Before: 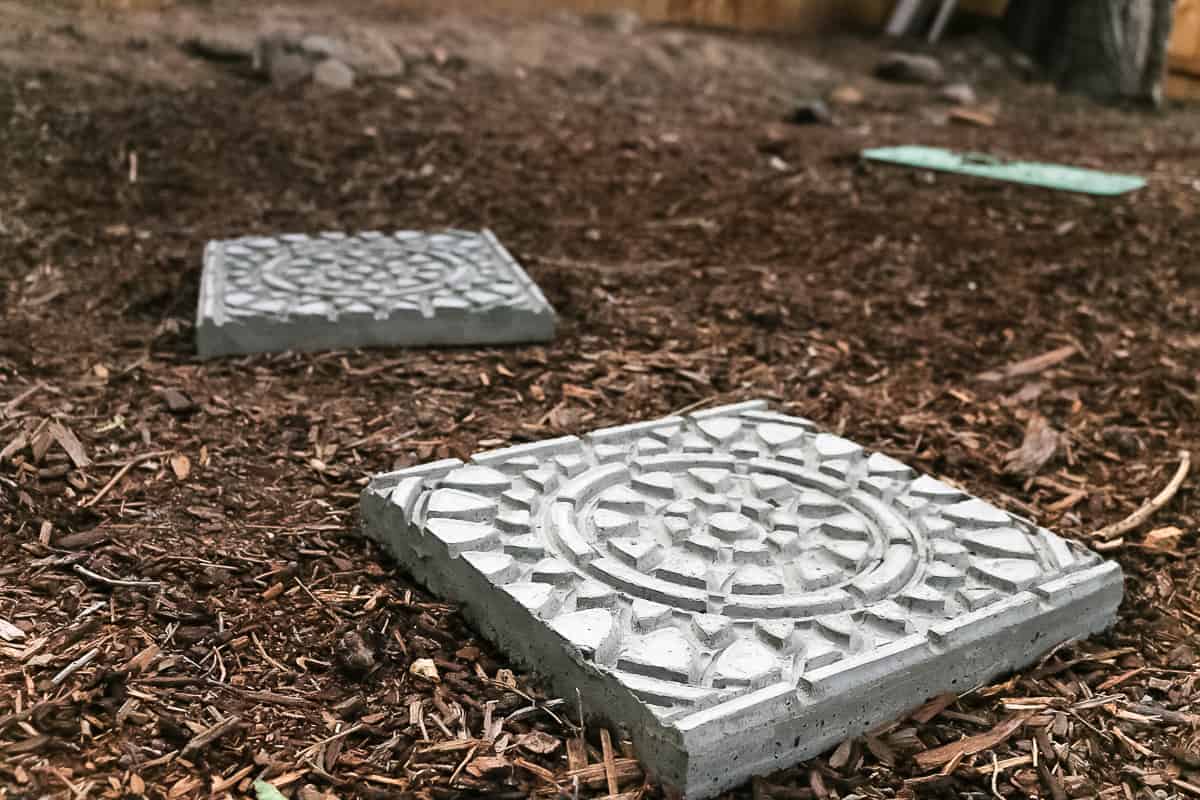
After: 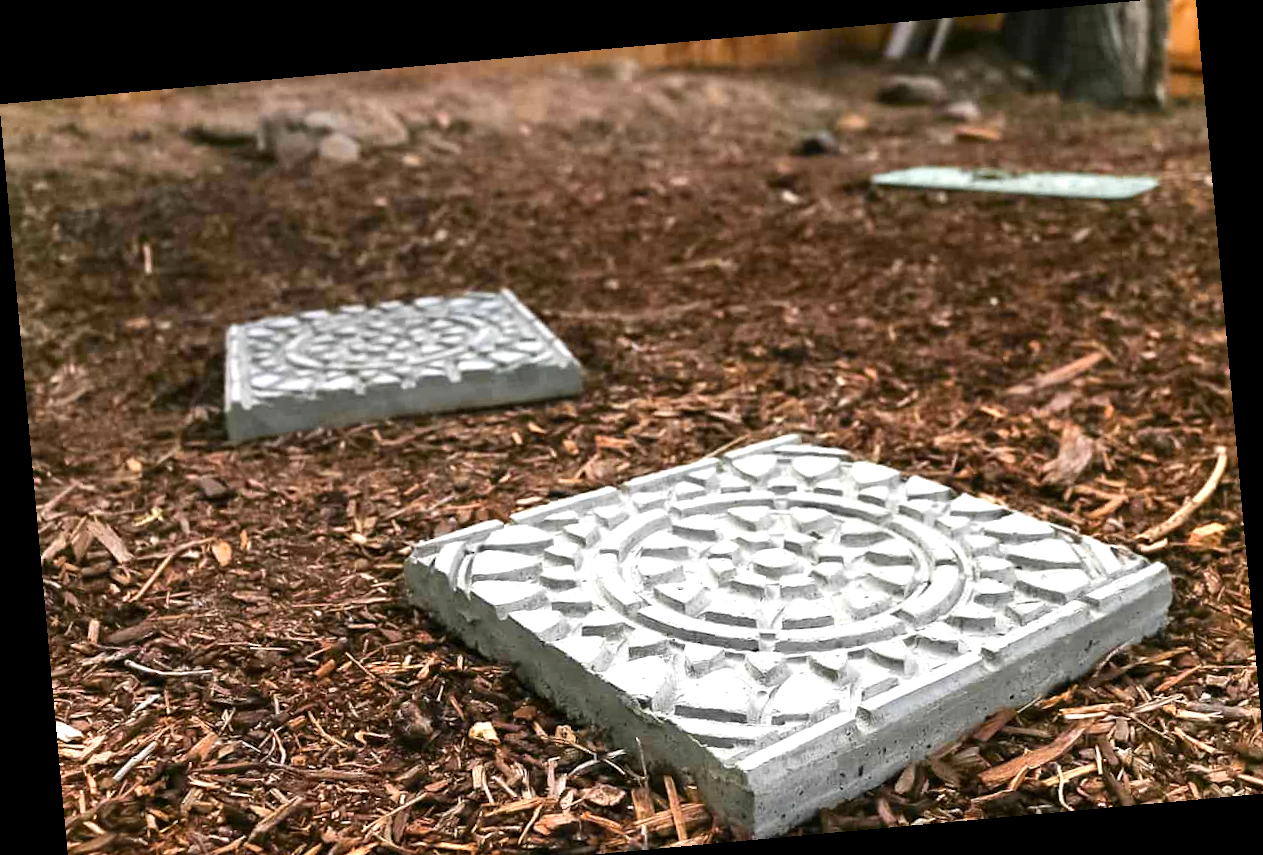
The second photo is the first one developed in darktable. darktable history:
rotate and perspective: rotation -5.2°, automatic cropping off
color zones: curves: ch0 [(0, 0.499) (0.143, 0.5) (0.286, 0.5) (0.429, 0.476) (0.571, 0.284) (0.714, 0.243) (0.857, 0.449) (1, 0.499)]; ch1 [(0, 0.532) (0.143, 0.645) (0.286, 0.696) (0.429, 0.211) (0.571, 0.504) (0.714, 0.493) (0.857, 0.495) (1, 0.532)]; ch2 [(0, 0.5) (0.143, 0.5) (0.286, 0.427) (0.429, 0.324) (0.571, 0.5) (0.714, 0.5) (0.857, 0.5) (1, 0.5)]
exposure: exposure 0.564 EV, compensate highlight preservation false
crop: top 0.448%, right 0.264%, bottom 5.045%
